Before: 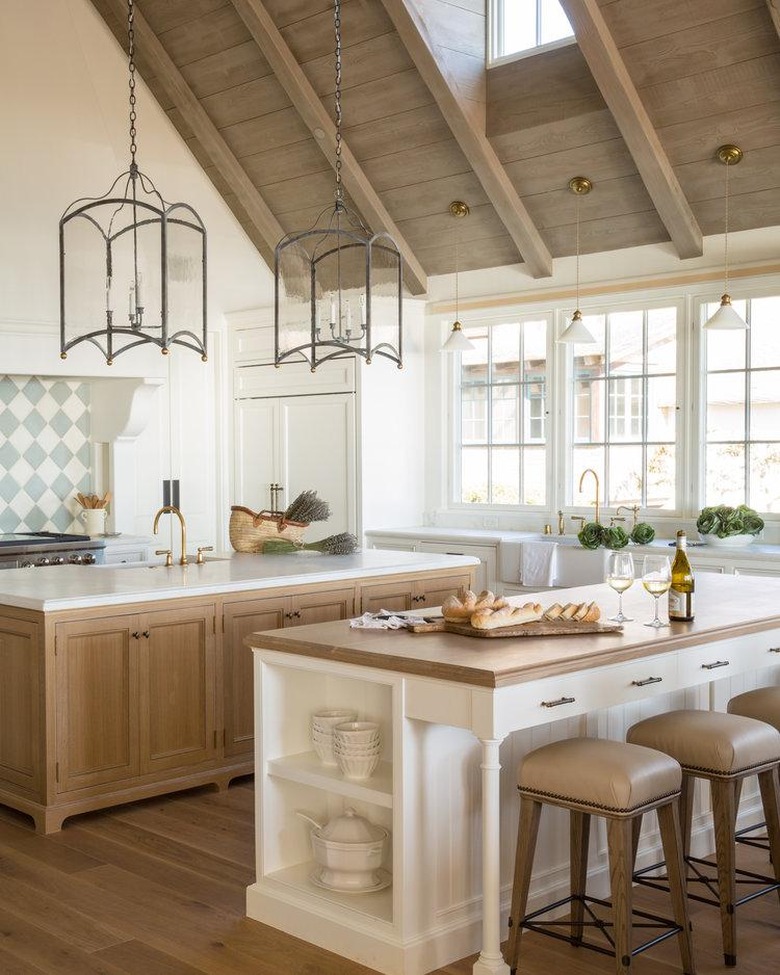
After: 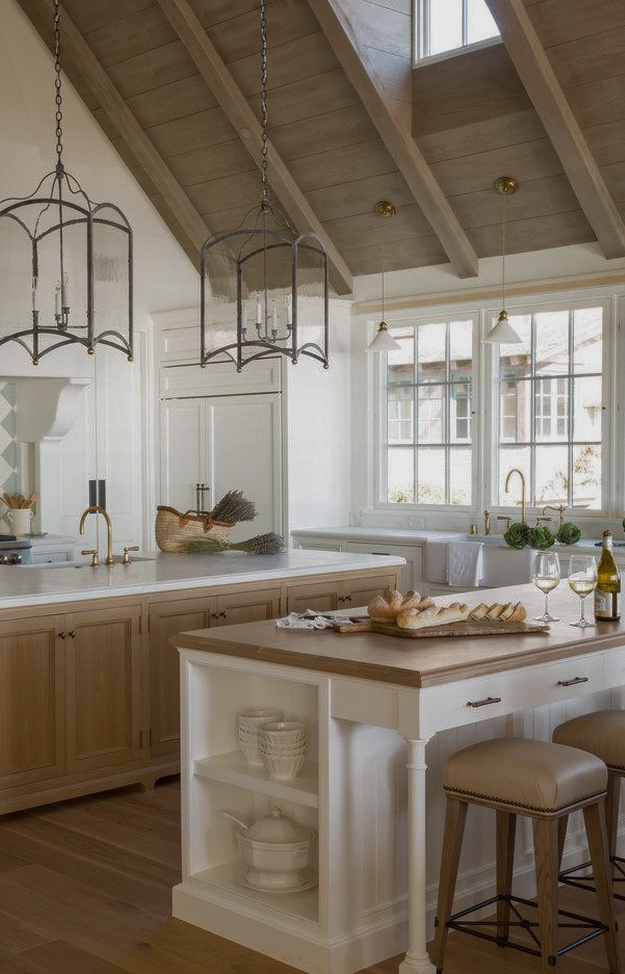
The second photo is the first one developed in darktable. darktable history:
crop and rotate: left 9.503%, right 10.256%
tone curve: curves: ch0 [(0, 0) (0.91, 0.76) (0.997, 0.913)]
